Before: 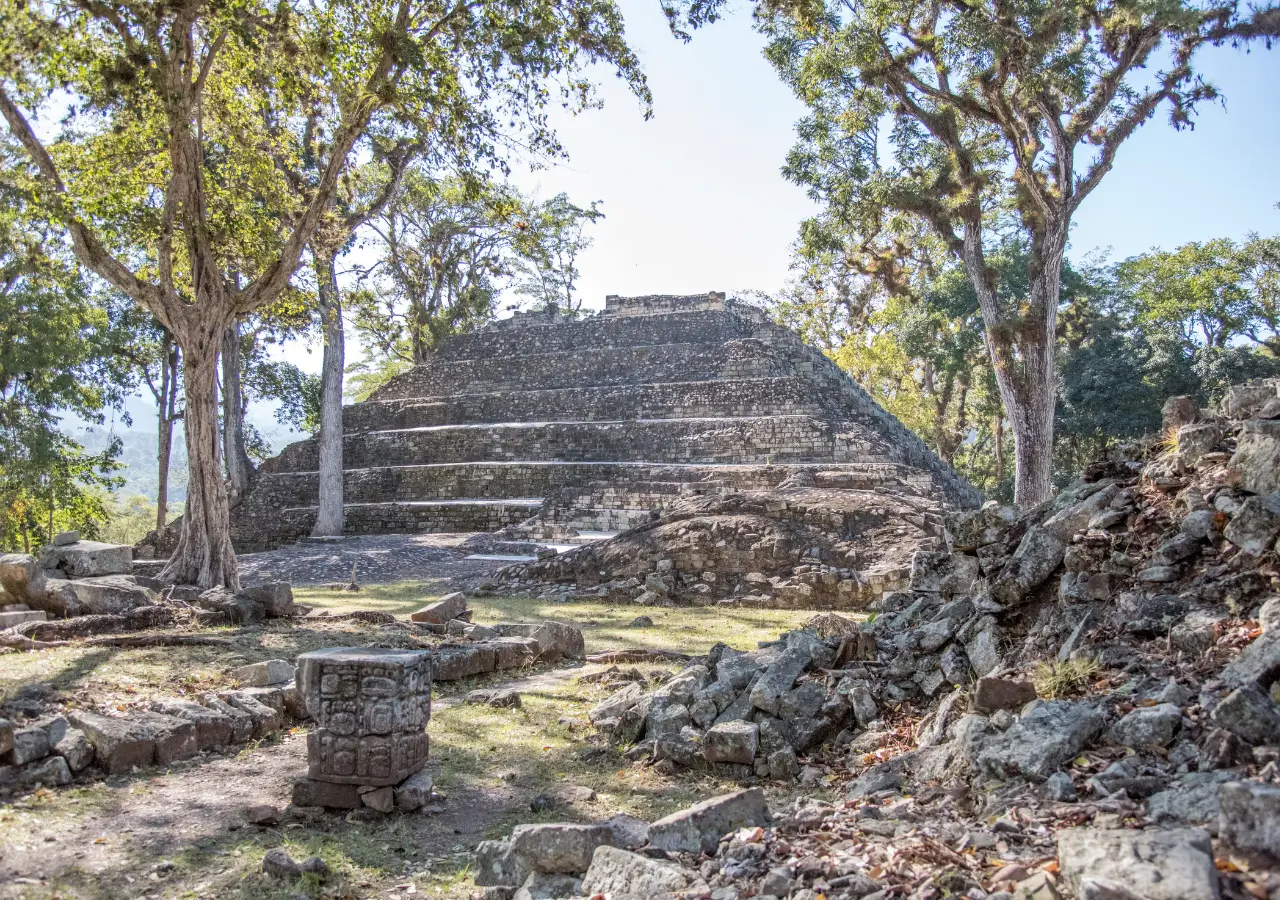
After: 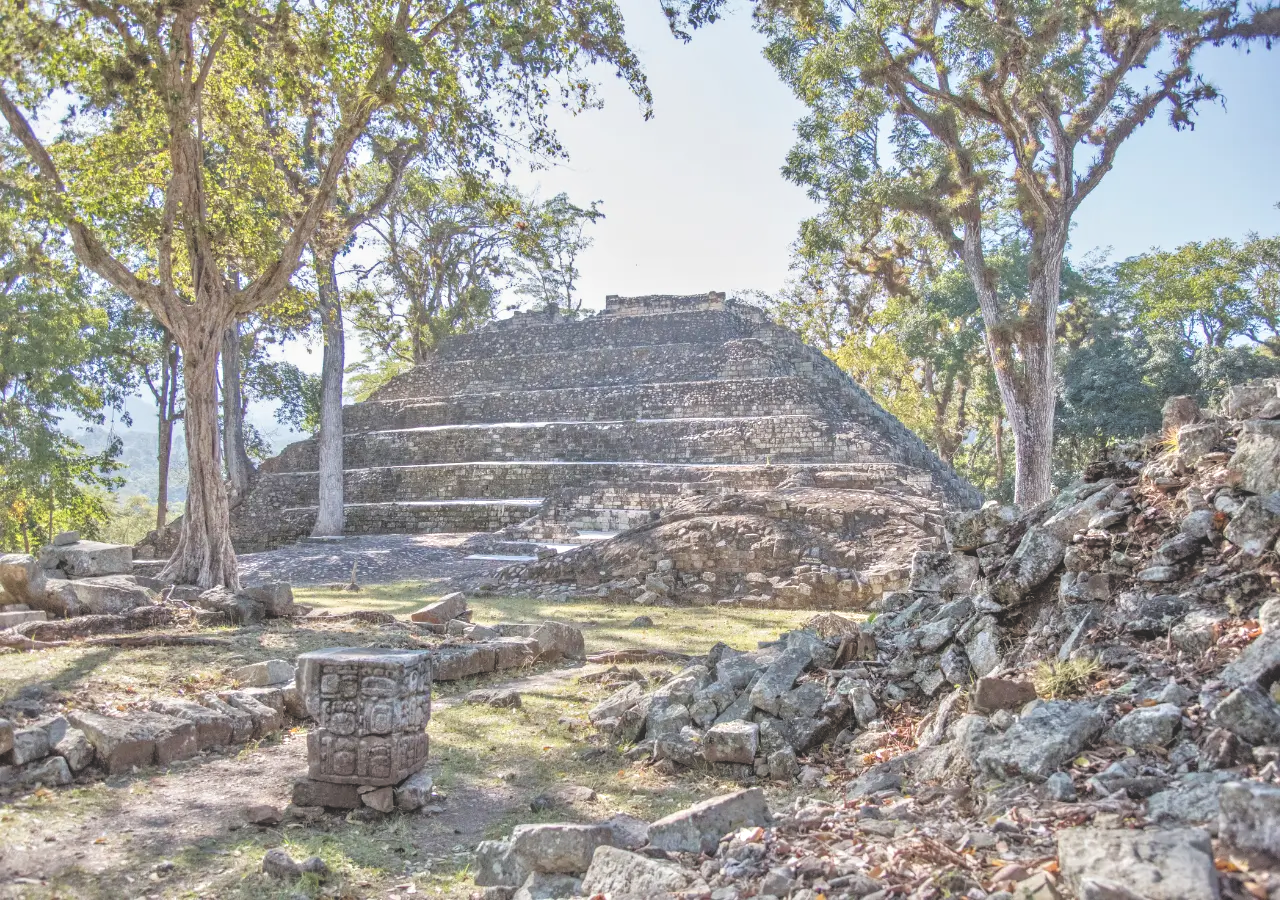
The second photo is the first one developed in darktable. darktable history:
tone equalizer: -7 EV 0.142 EV, -6 EV 0.635 EV, -5 EV 1.14 EV, -4 EV 1.34 EV, -3 EV 1.16 EV, -2 EV 0.6 EV, -1 EV 0.146 EV, luminance estimator HSV value / RGB max
exposure: black level correction -0.013, exposure -0.188 EV, compensate highlight preservation false
contrast brightness saturation: saturation -0.062
